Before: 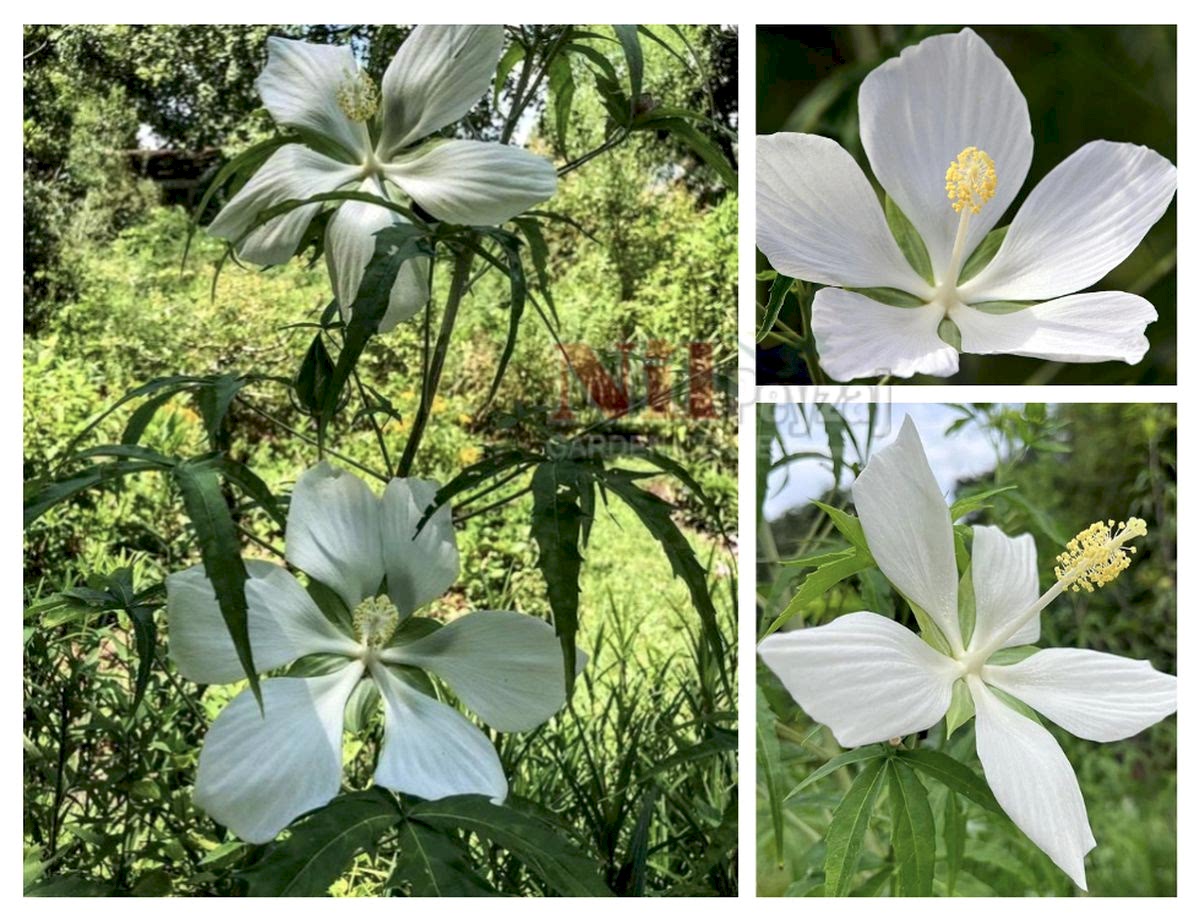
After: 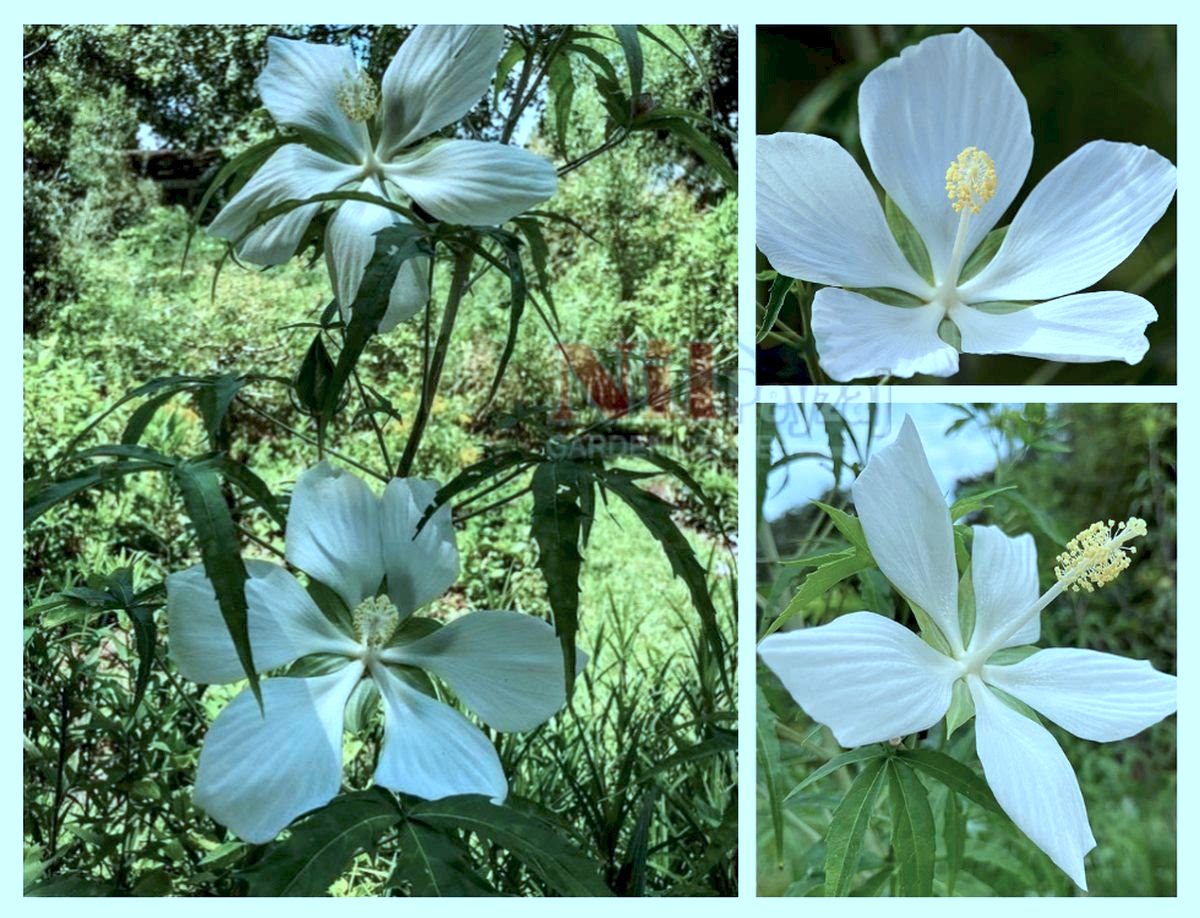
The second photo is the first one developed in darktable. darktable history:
white balance: red 0.986, blue 1.01
color correction: highlights a* -10.69, highlights b* -19.19
